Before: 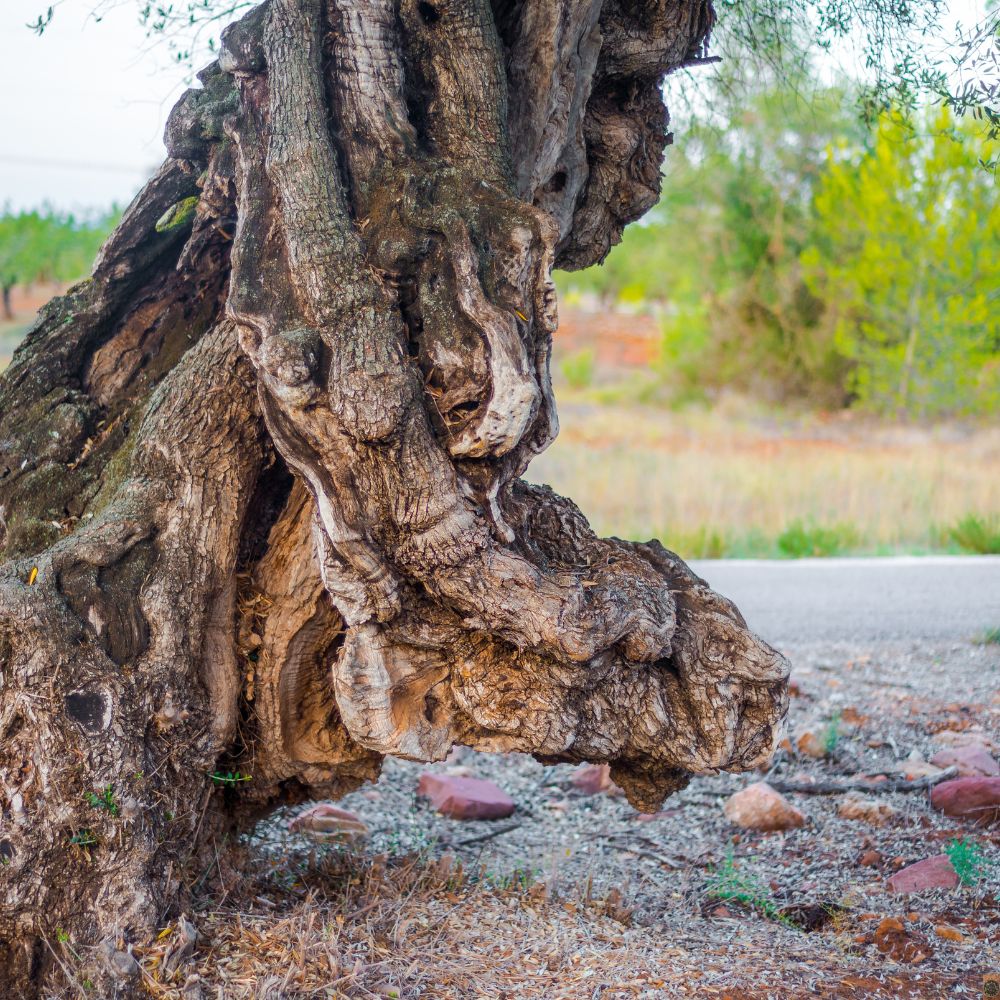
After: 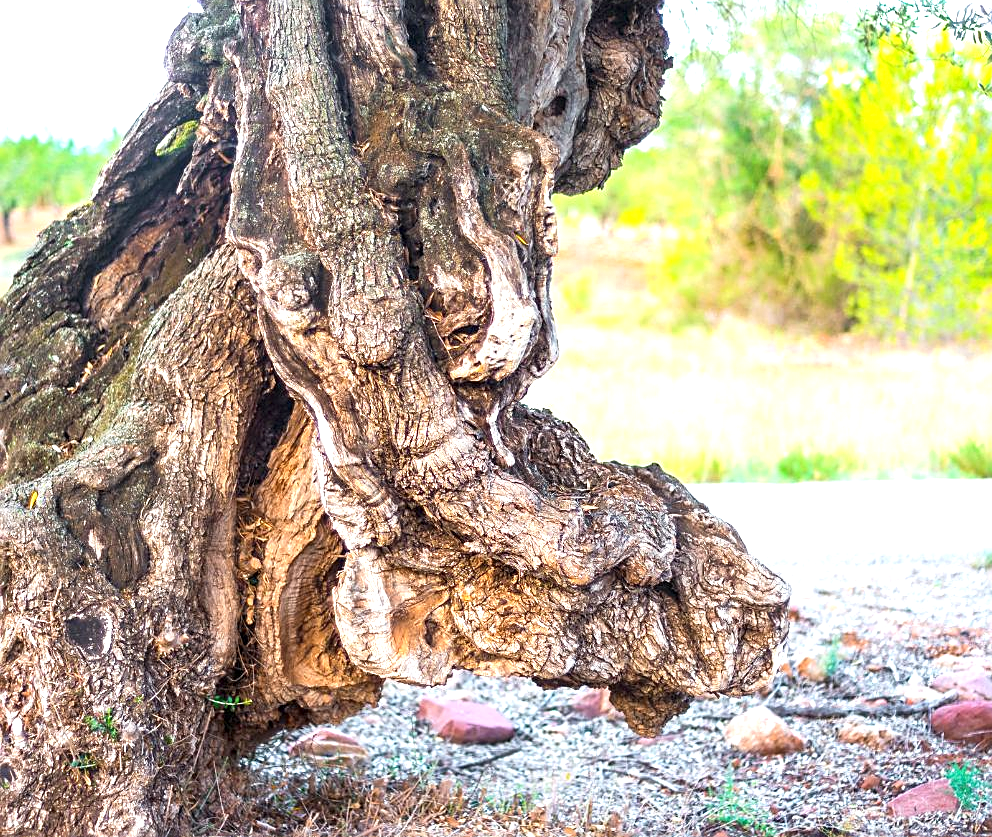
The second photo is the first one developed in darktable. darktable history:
crop: top 7.625%, bottom 8.027%
exposure: black level correction 0, exposure 1.198 EV, compensate exposure bias true, compensate highlight preservation false
sharpen: on, module defaults
